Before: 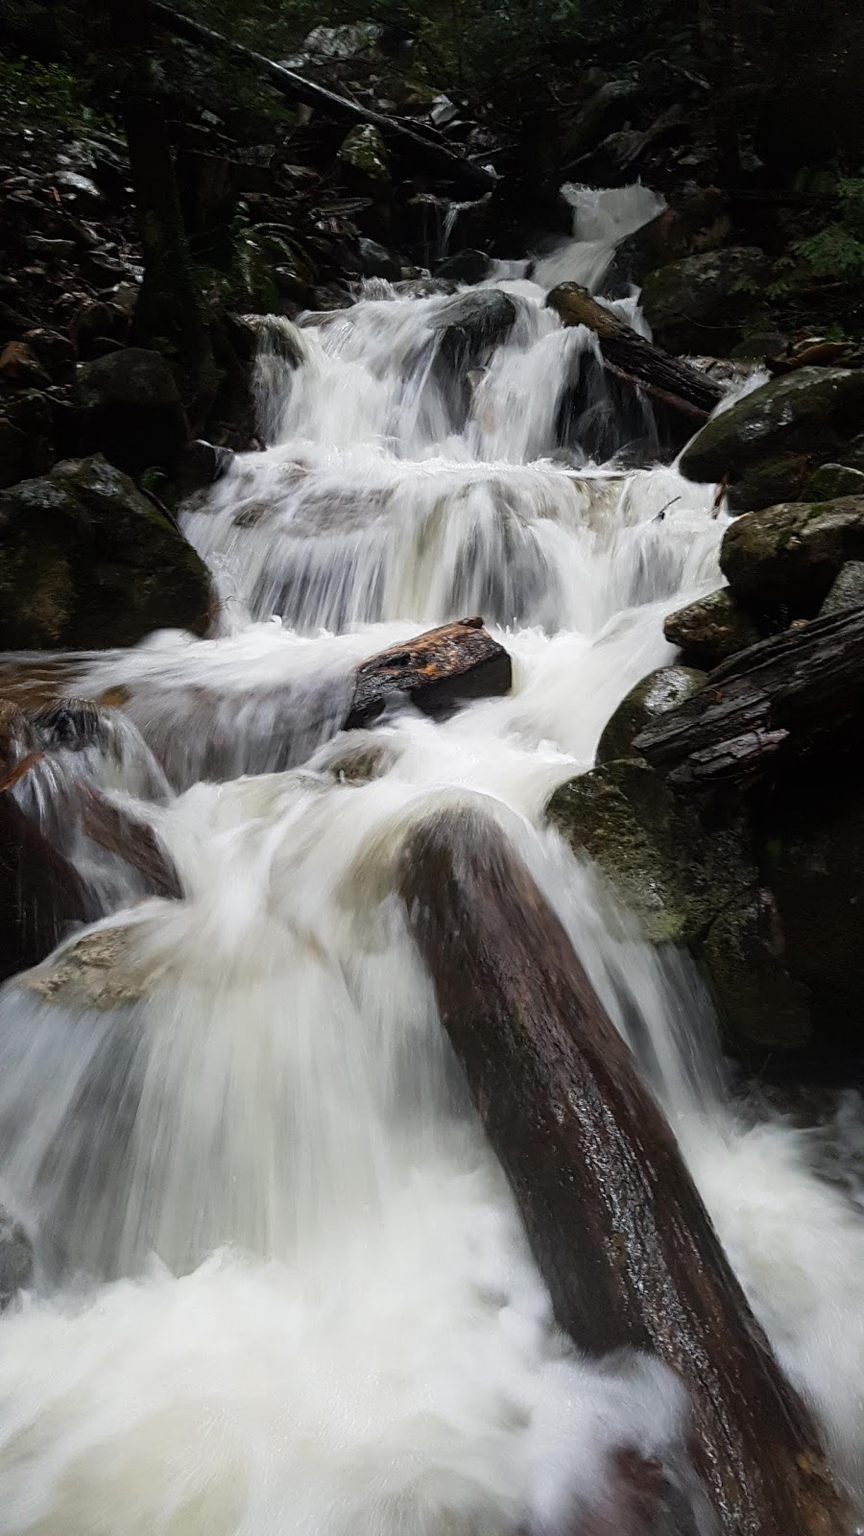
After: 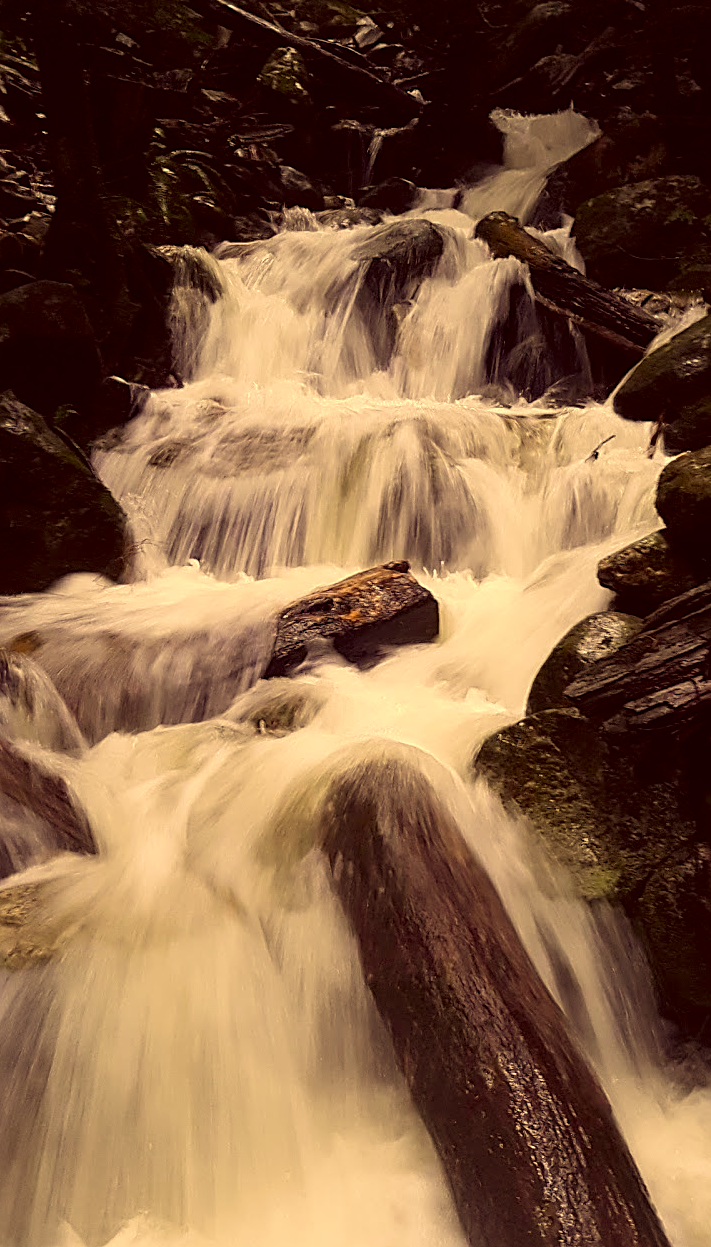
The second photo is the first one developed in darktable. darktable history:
sharpen: on, module defaults
velvia: strength 17.35%
crop and rotate: left 10.499%, top 5.156%, right 10.438%, bottom 16.89%
color correction: highlights a* 9.97, highlights b* 38.72, shadows a* 14.28, shadows b* 3.33
exposure: black level correction 0.002, compensate highlight preservation false
